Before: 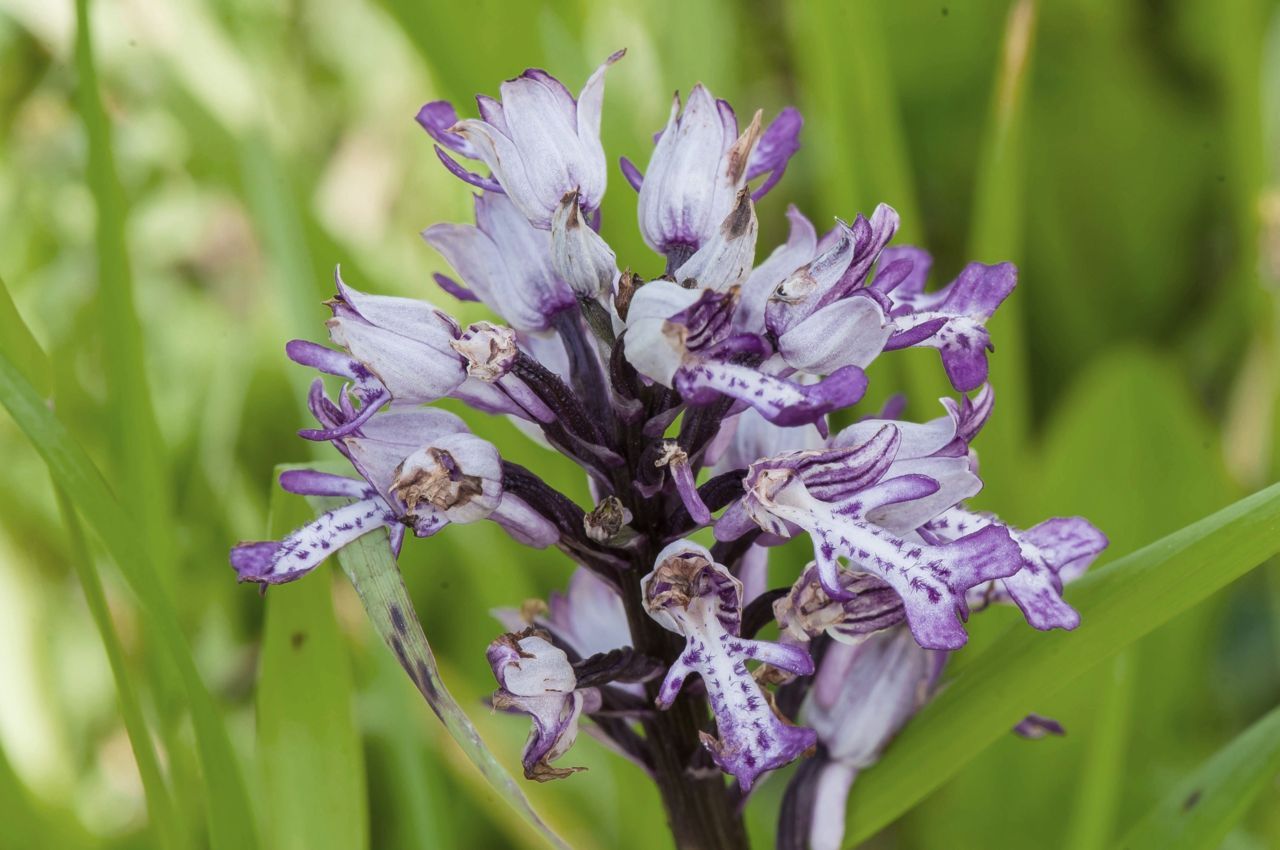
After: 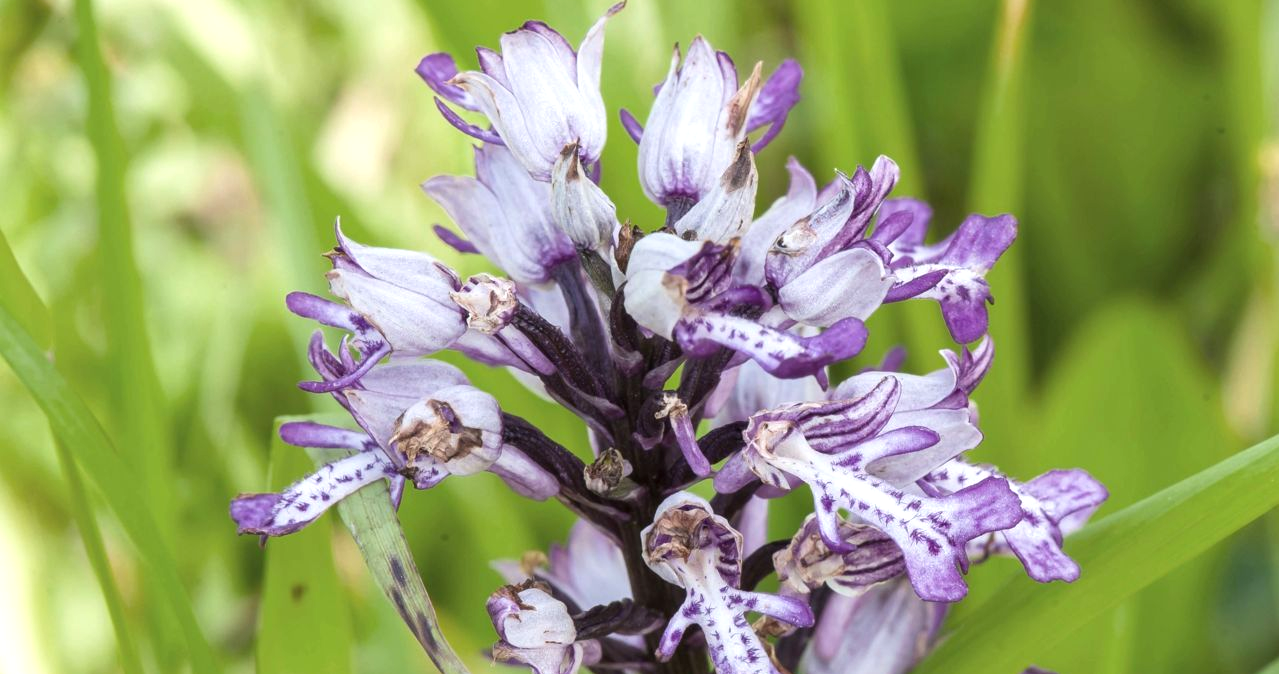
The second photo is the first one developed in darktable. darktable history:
crop and rotate: top 5.667%, bottom 14.937%
exposure: black level correction 0, exposure 0.5 EV, compensate highlight preservation false
